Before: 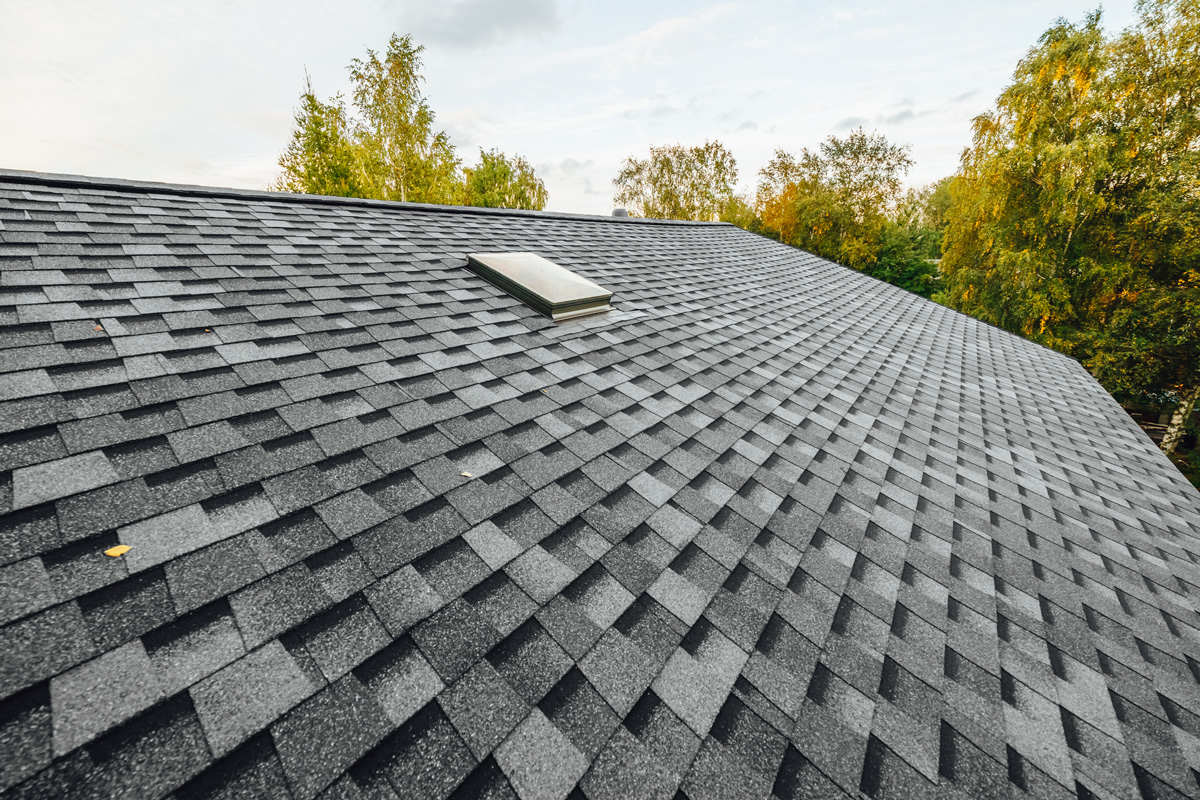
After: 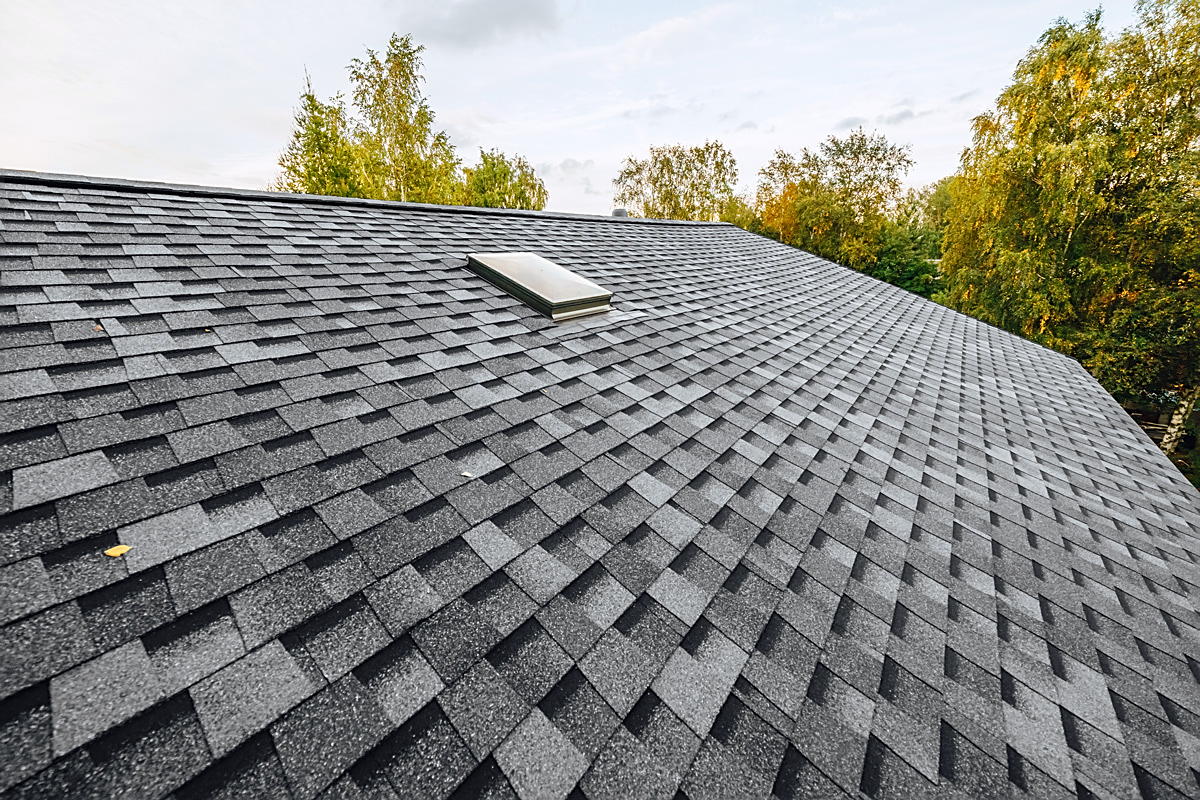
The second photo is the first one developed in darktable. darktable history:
tone equalizer: on, module defaults
white balance: red 1.004, blue 1.024
sharpen: on, module defaults
